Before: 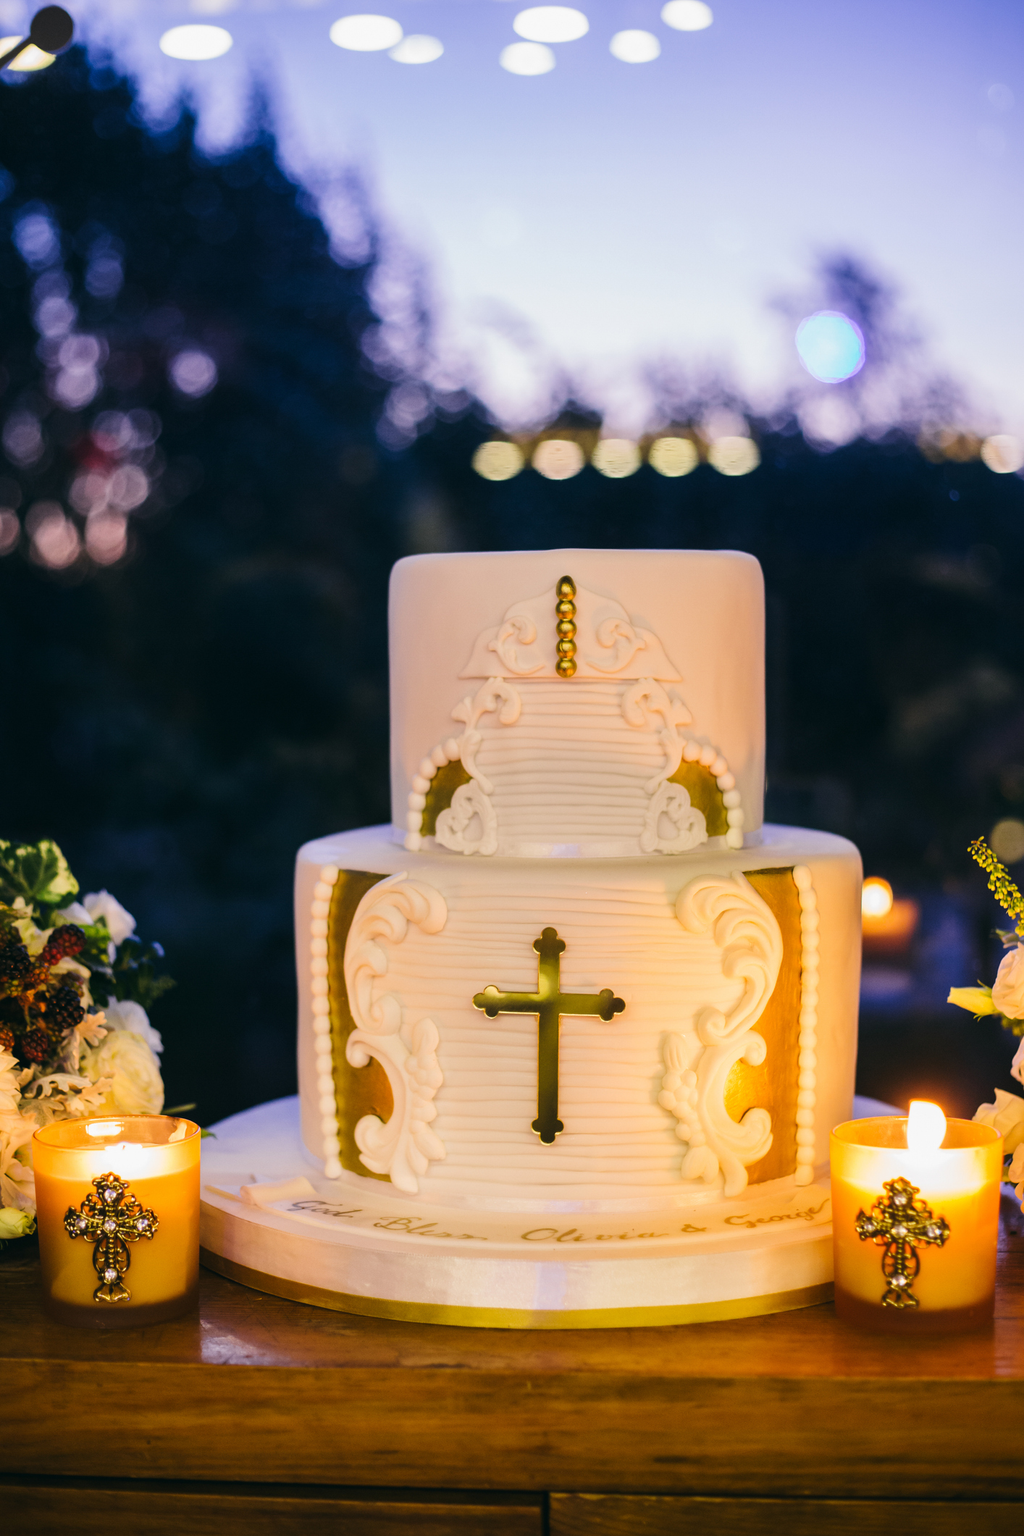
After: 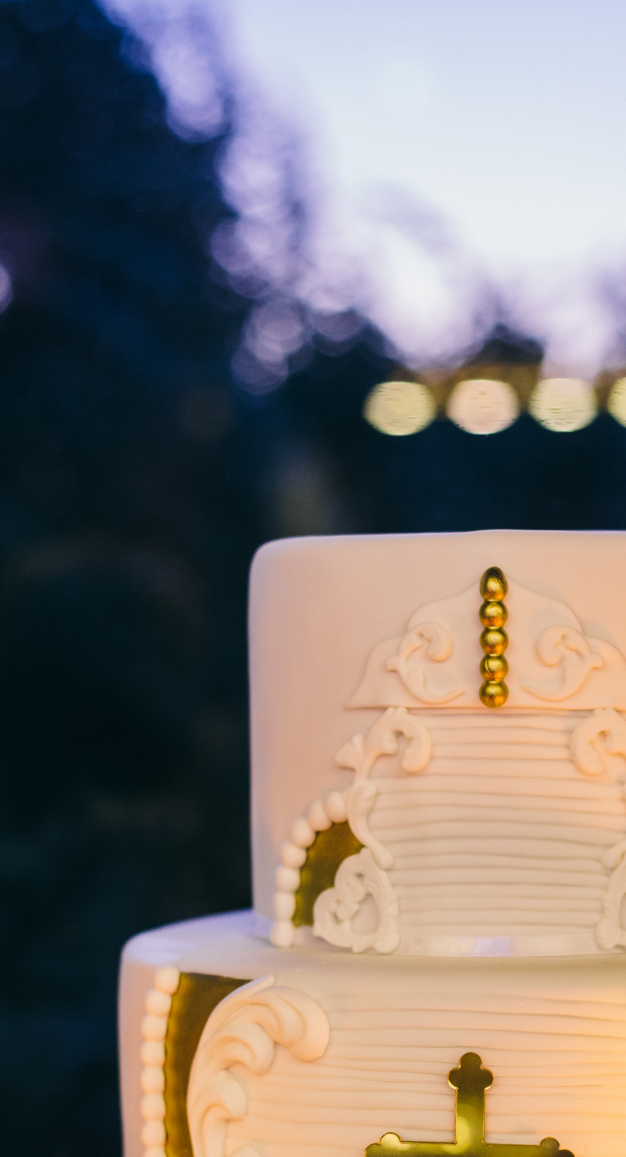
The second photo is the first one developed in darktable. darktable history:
crop: left 20.414%, top 10.75%, right 35.268%, bottom 34.69%
